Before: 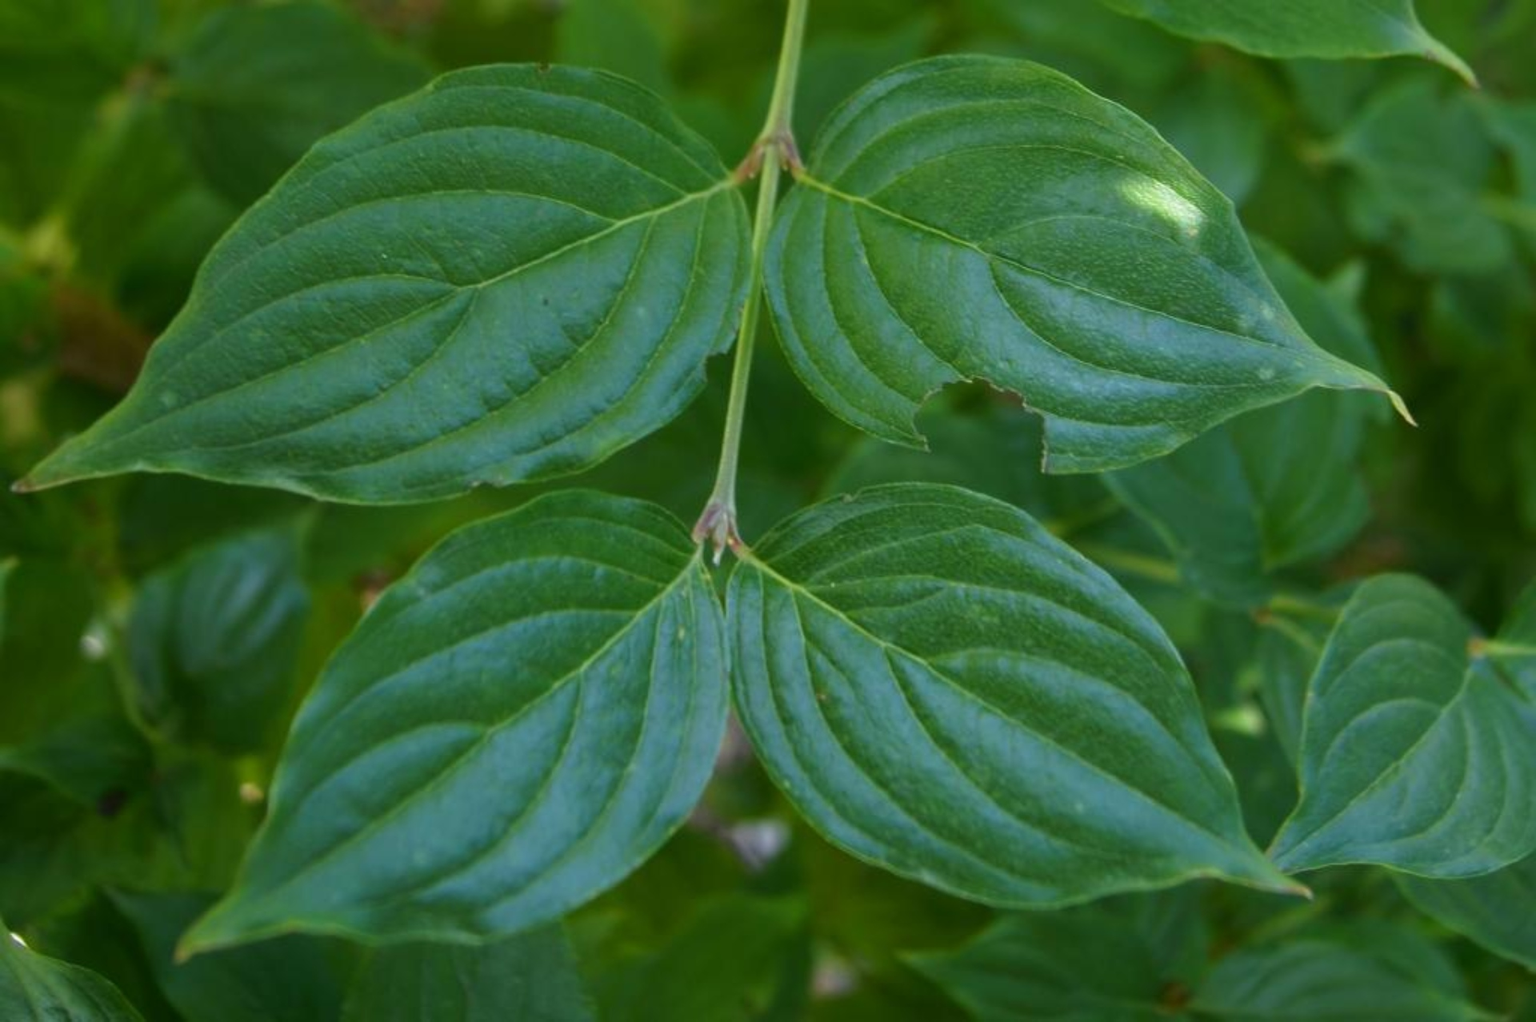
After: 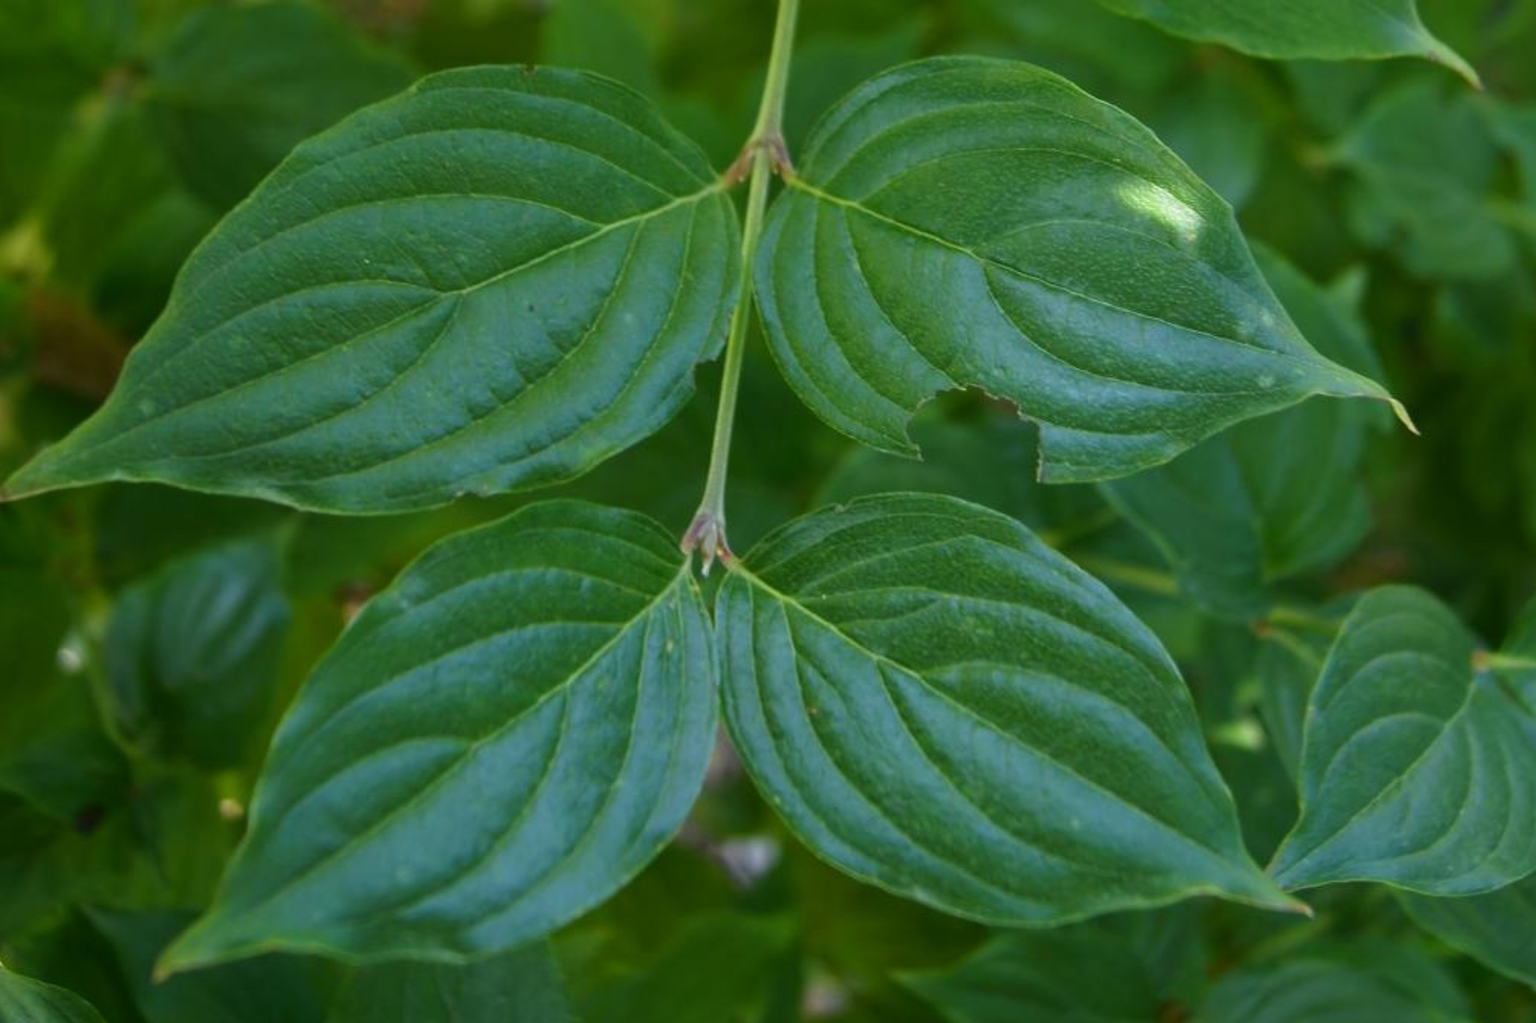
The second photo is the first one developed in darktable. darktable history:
exposure: compensate exposure bias true, compensate highlight preservation false
crop: left 1.647%, right 0.271%, bottom 1.727%
color balance rgb: shadows lift › luminance -9.831%, shadows lift › chroma 0.827%, shadows lift › hue 111.62°, perceptual saturation grading › global saturation 0.378%
